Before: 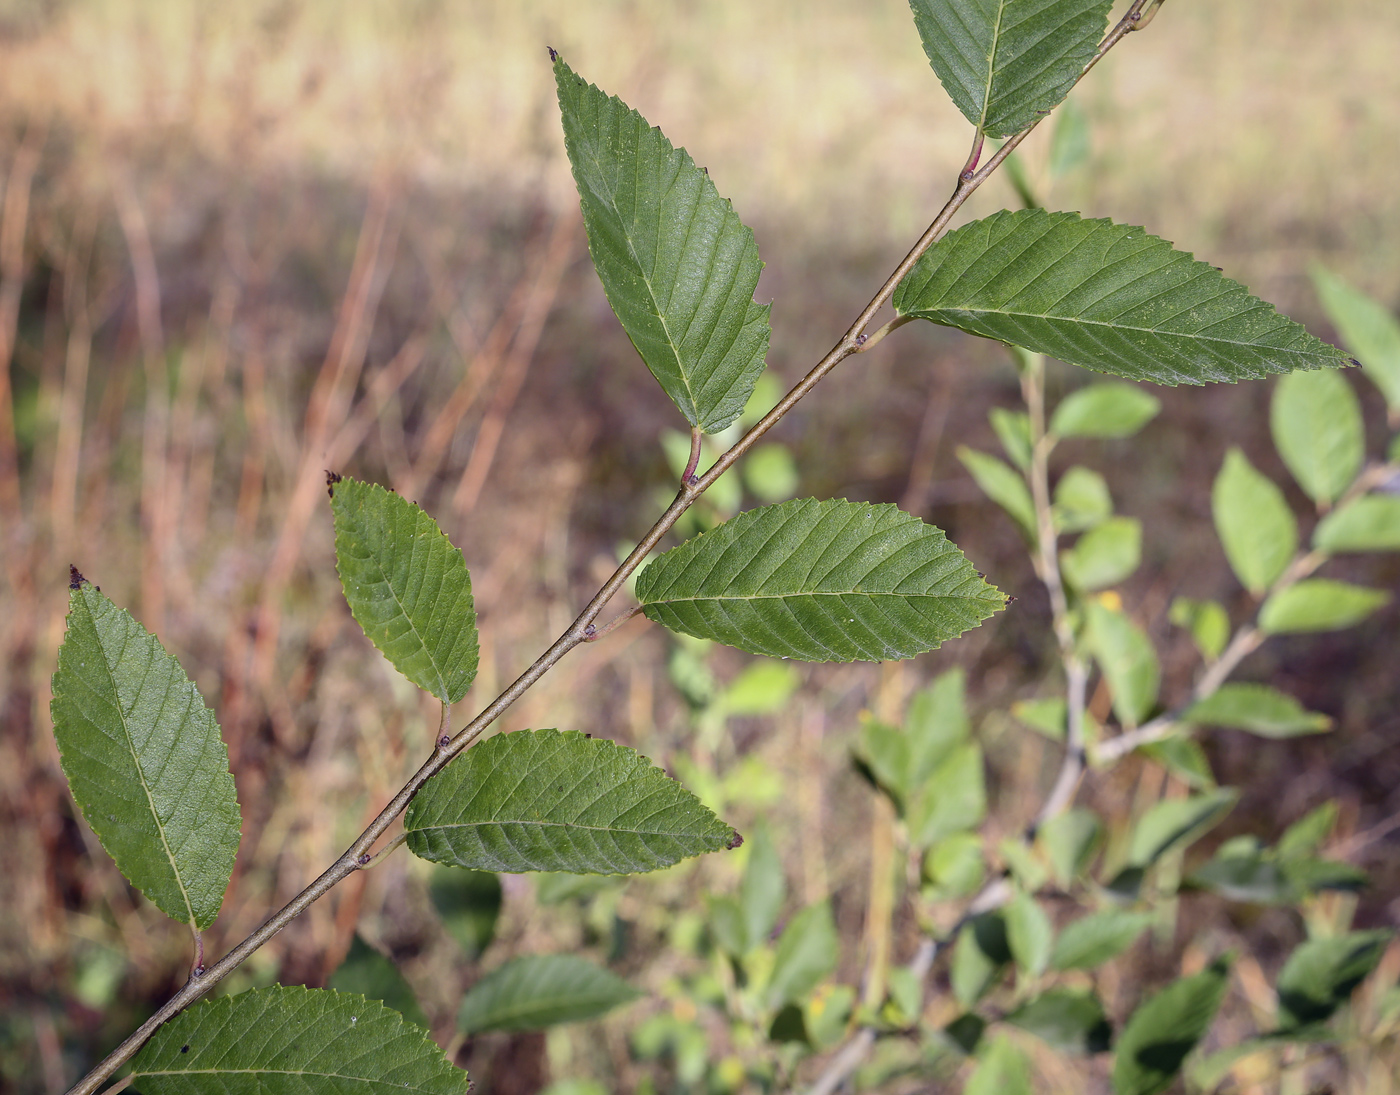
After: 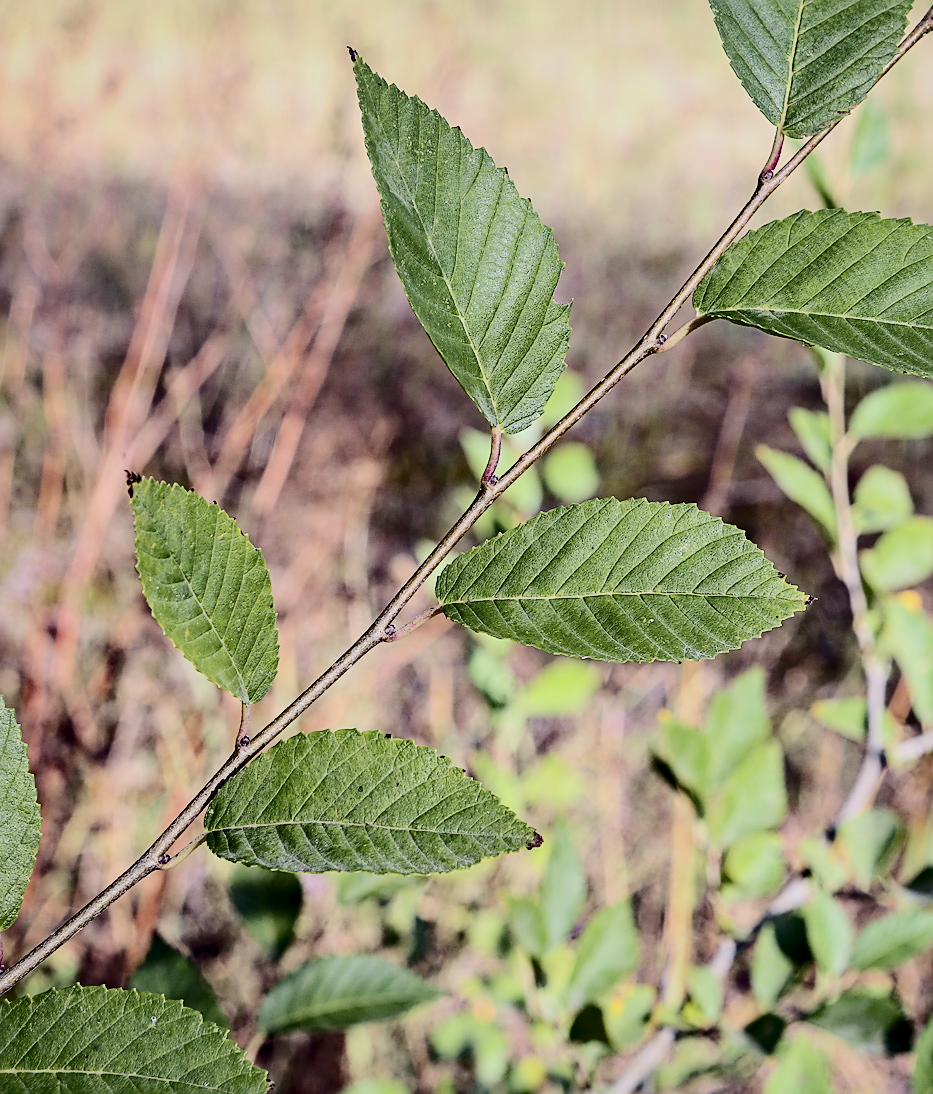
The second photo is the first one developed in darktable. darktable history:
crop and rotate: left 14.393%, right 18.937%
local contrast: mode bilateral grid, contrast 99, coarseness 100, detail 109%, midtone range 0.2
sharpen: on, module defaults
tone curve: curves: ch0 [(0, 0) (0.003, 0.002) (0.011, 0.008) (0.025, 0.017) (0.044, 0.027) (0.069, 0.037) (0.1, 0.052) (0.136, 0.074) (0.177, 0.11) (0.224, 0.155) (0.277, 0.237) (0.335, 0.34) (0.399, 0.467) (0.468, 0.584) (0.543, 0.683) (0.623, 0.762) (0.709, 0.827) (0.801, 0.888) (0.898, 0.947) (1, 1)], color space Lab, independent channels, preserve colors none
filmic rgb: black relative exposure -7.65 EV, white relative exposure 4.56 EV, hardness 3.61
shadows and highlights: shadows 37.34, highlights -27.91, soften with gaussian
haze removal: strength 0.291, distance 0.25, compatibility mode true
